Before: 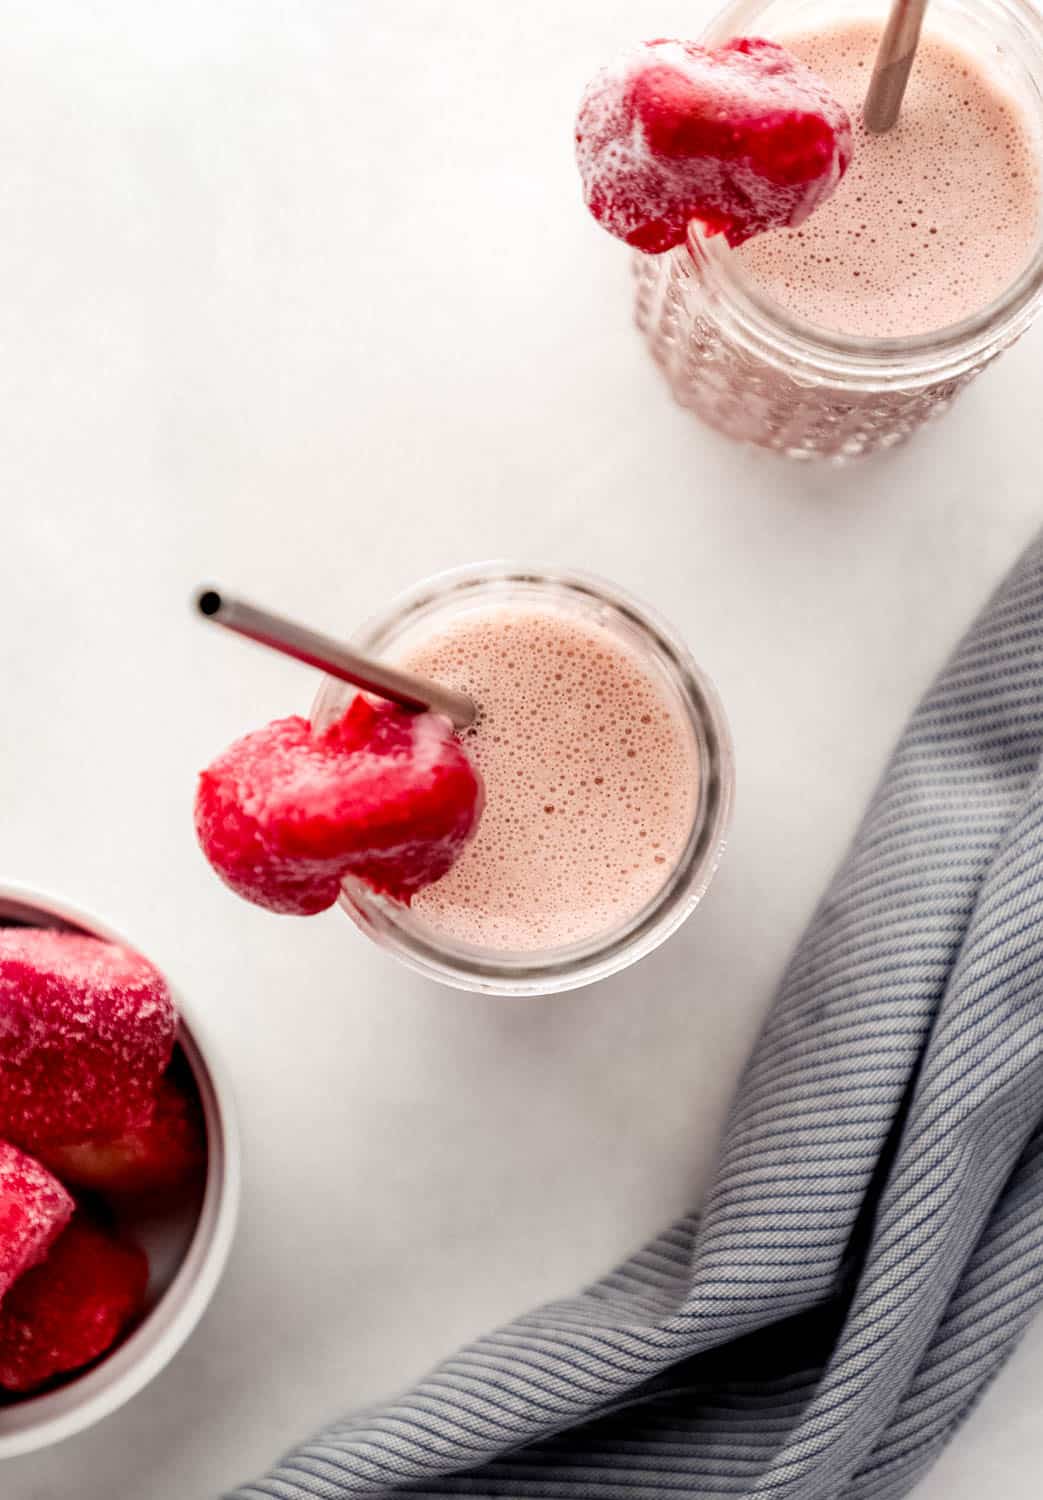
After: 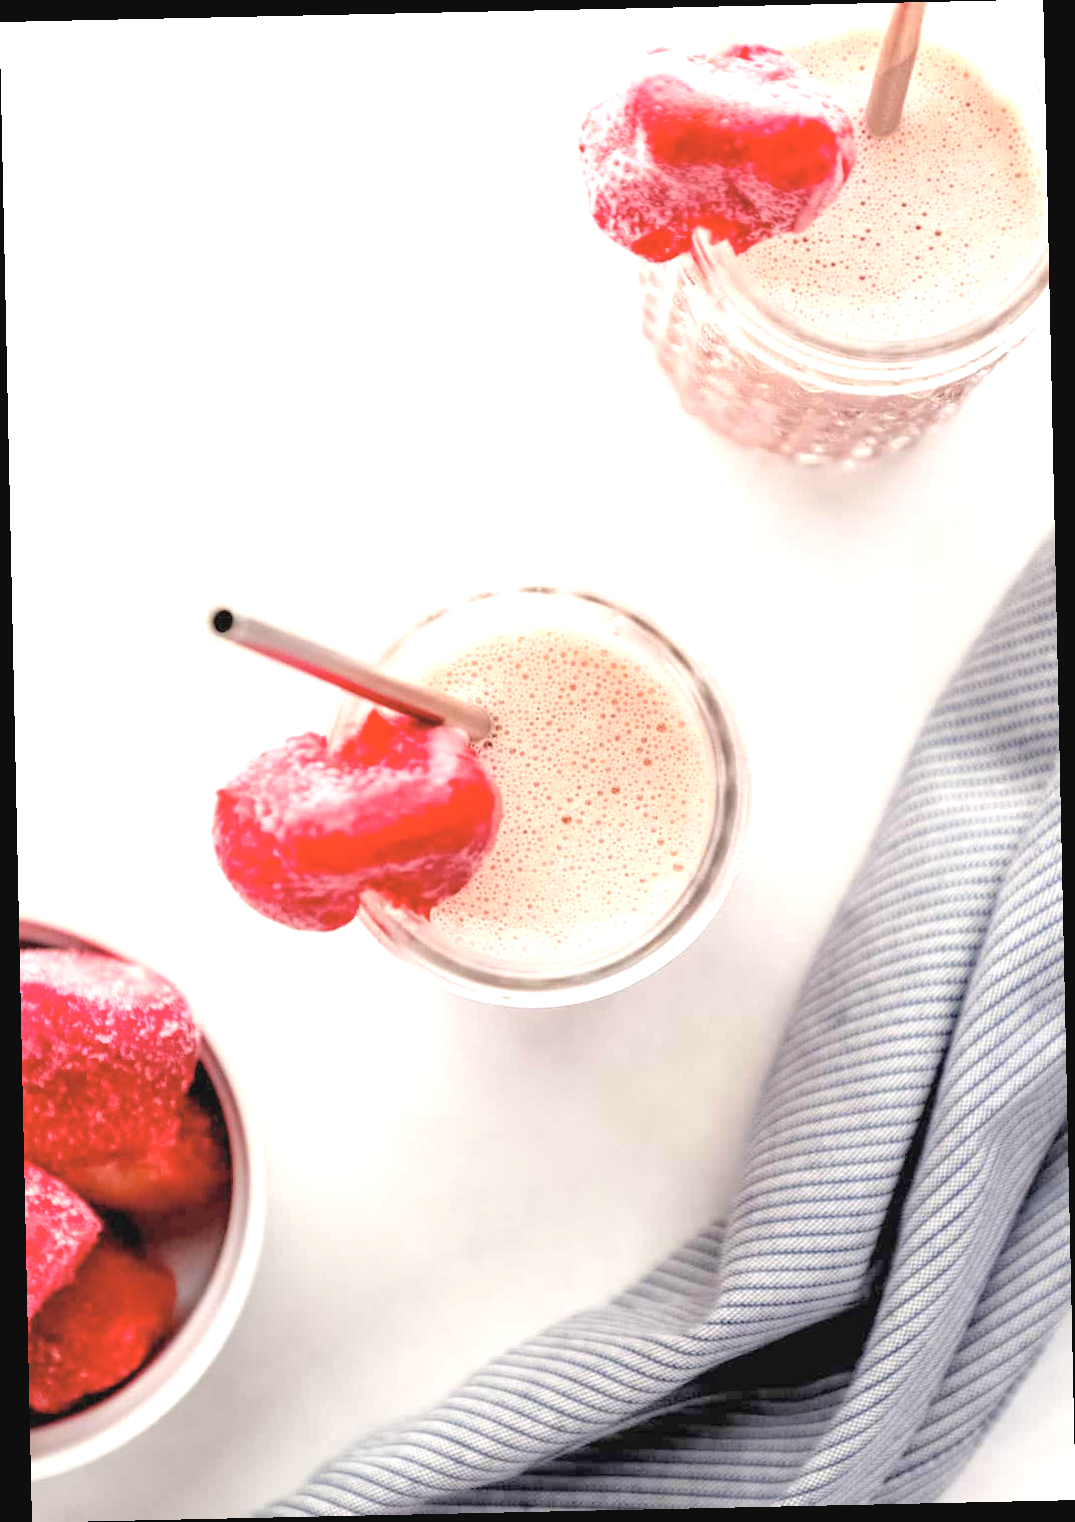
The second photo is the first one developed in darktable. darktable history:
exposure: black level correction 0, exposure 1.1 EV, compensate highlight preservation false
tone equalizer: -8 EV 0.25 EV, -7 EV 0.417 EV, -6 EV 0.417 EV, -5 EV 0.25 EV, -3 EV -0.25 EV, -2 EV -0.417 EV, -1 EV -0.417 EV, +0 EV -0.25 EV, edges refinement/feathering 500, mask exposure compensation -1.57 EV, preserve details guided filter
contrast brightness saturation: brightness 0.28
rotate and perspective: rotation -1.24°, automatic cropping off
